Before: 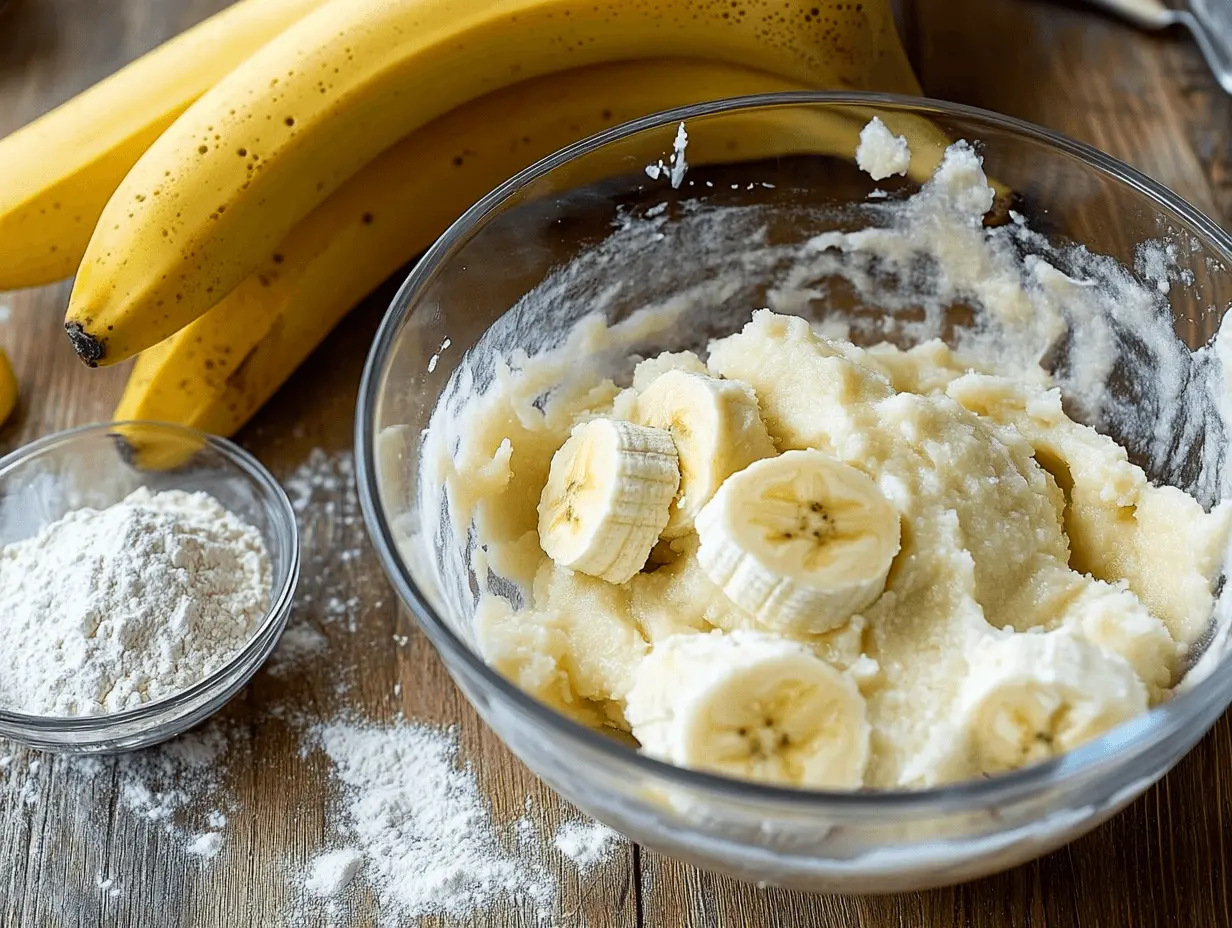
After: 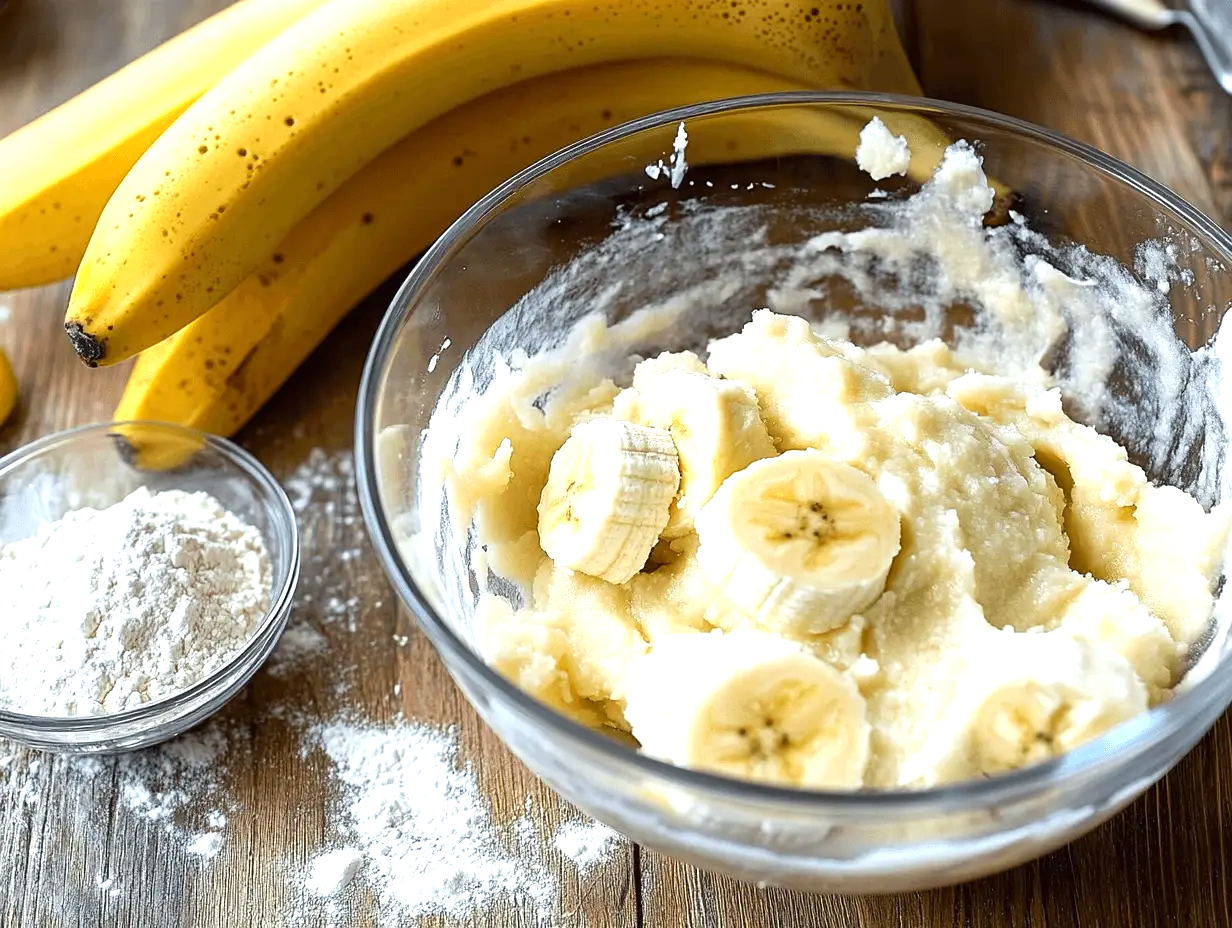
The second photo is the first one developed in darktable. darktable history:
exposure: exposure 0.644 EV, compensate highlight preservation false
